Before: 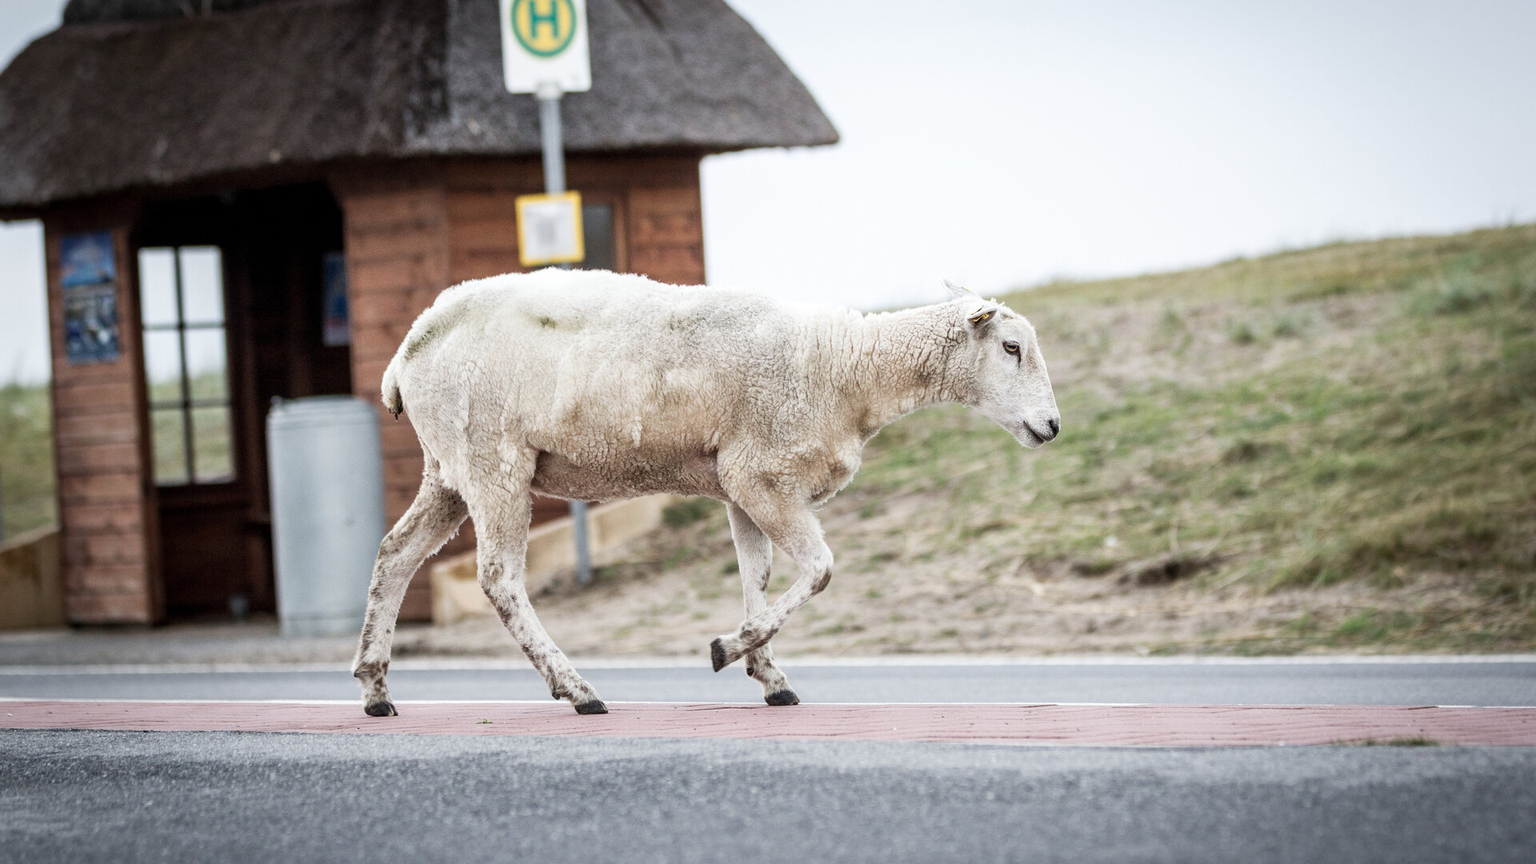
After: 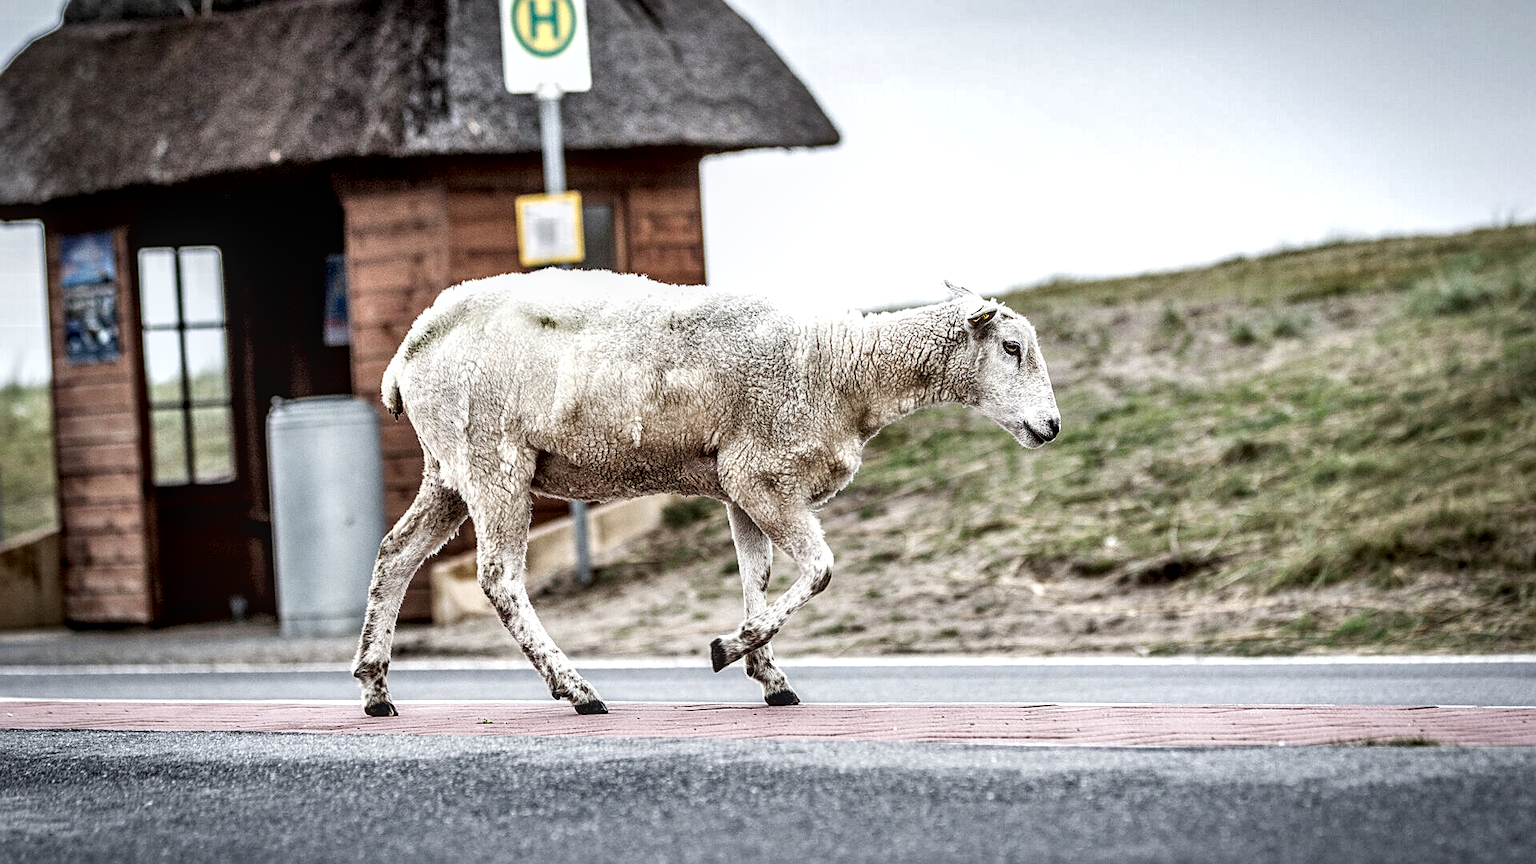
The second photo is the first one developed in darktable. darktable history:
shadows and highlights: white point adjustment 0.048, soften with gaussian
local contrast: on, module defaults
sharpen: on, module defaults
contrast equalizer: y [[0.601, 0.6, 0.598, 0.598, 0.6, 0.601], [0.5 ×6], [0.5 ×6], [0 ×6], [0 ×6]]
